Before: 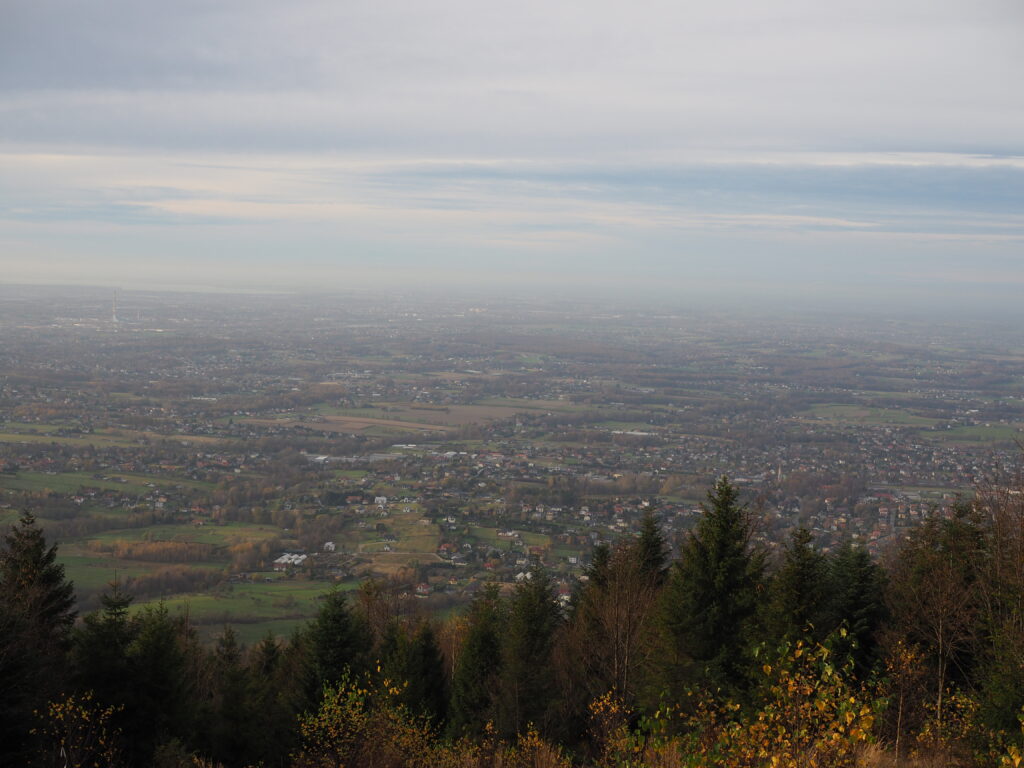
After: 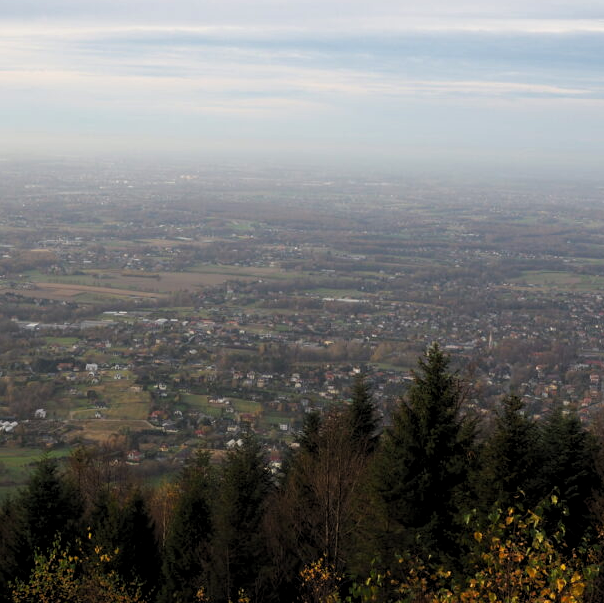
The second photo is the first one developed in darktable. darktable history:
crop and rotate: left 28.3%, top 17.409%, right 12.659%, bottom 4.048%
levels: white 99.95%, levels [0.055, 0.477, 0.9]
